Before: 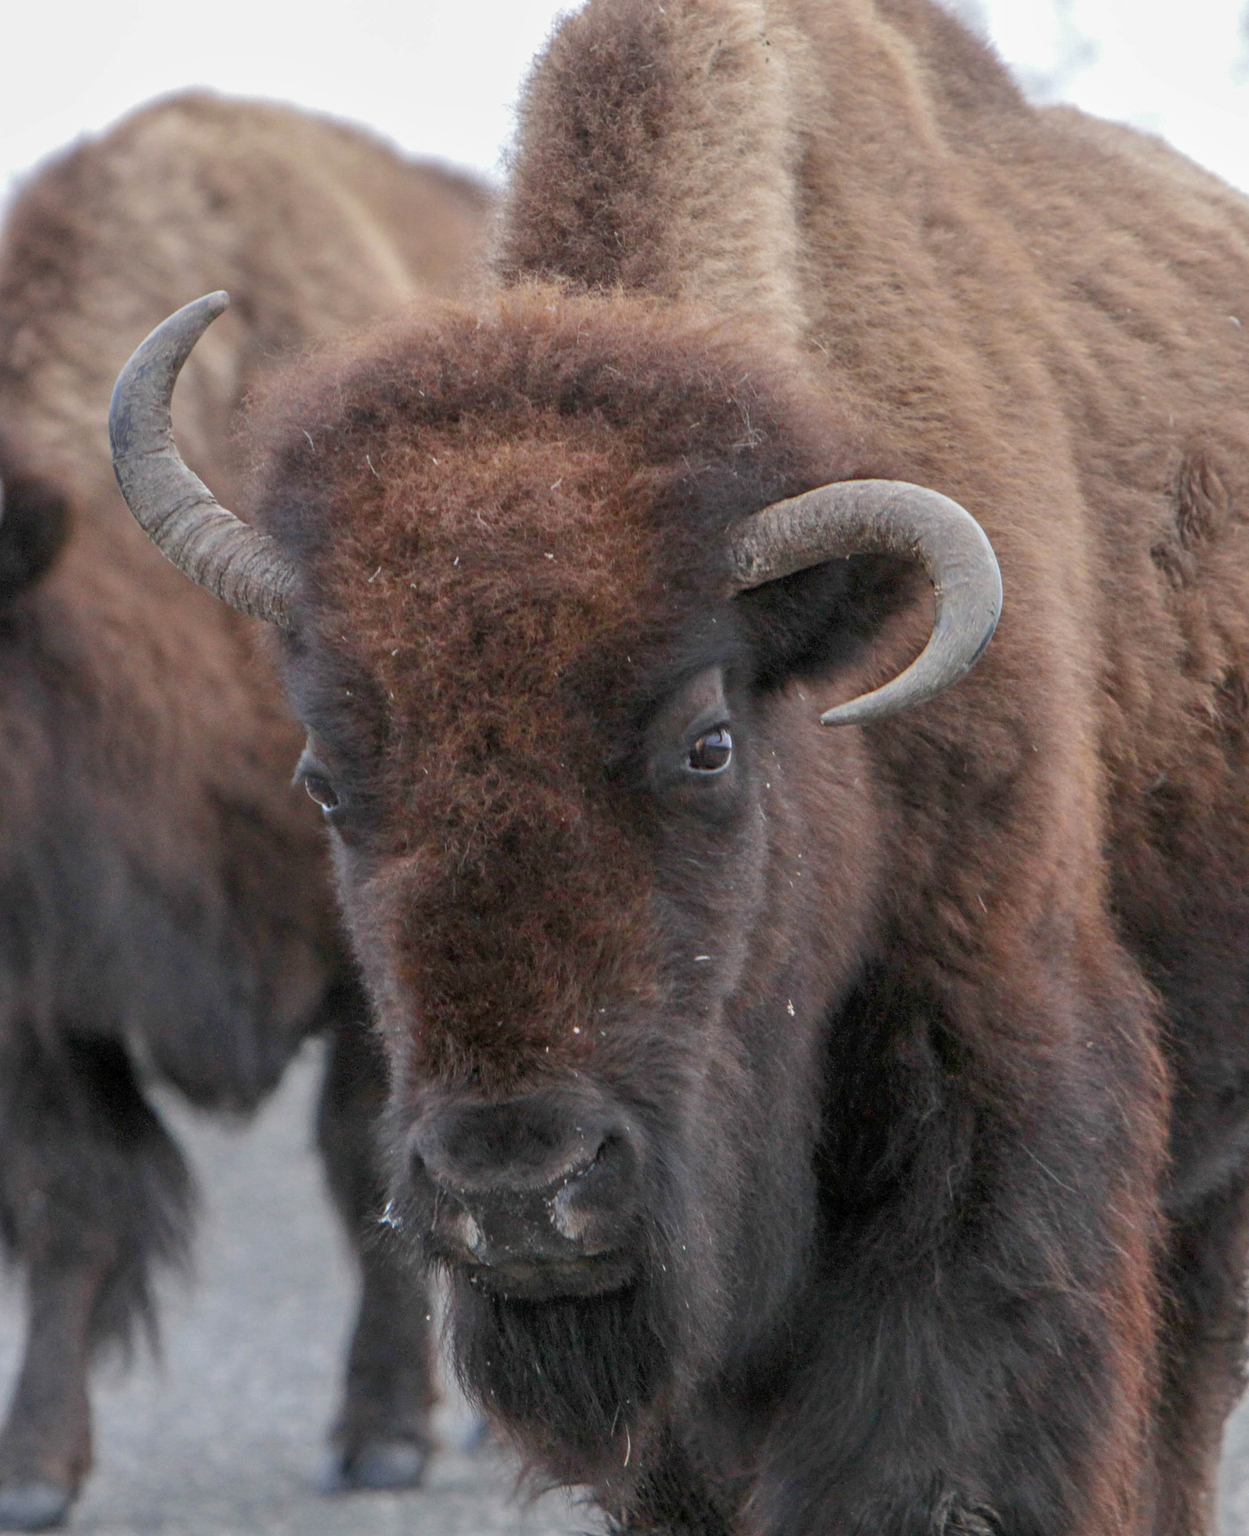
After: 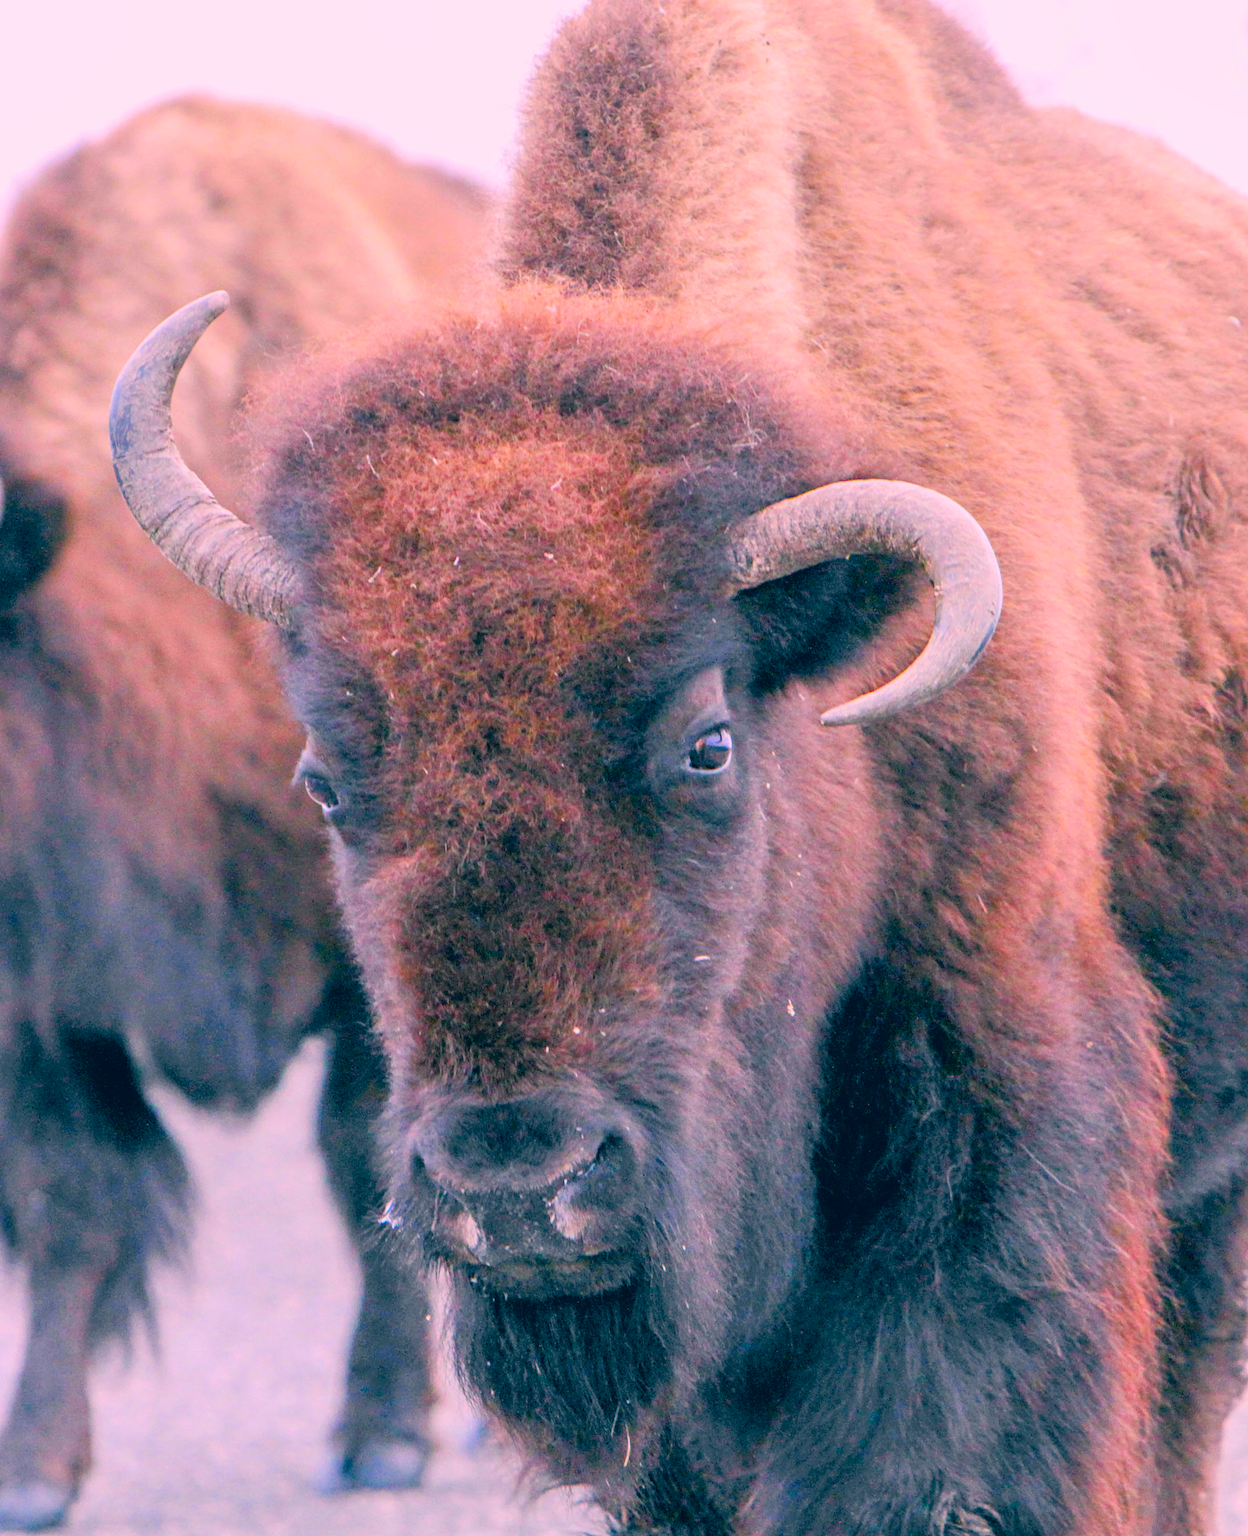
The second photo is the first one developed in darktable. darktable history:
exposure: exposure 1.25 EV, compensate exposure bias true, compensate highlight preservation false
filmic rgb: black relative exposure -7.65 EV, white relative exposure 4.56 EV, hardness 3.61, contrast 1.05
color correction: highlights a* 17.03, highlights b* 0.205, shadows a* -15.38, shadows b* -14.56, saturation 1.5
contrast brightness saturation: saturation 0.13
